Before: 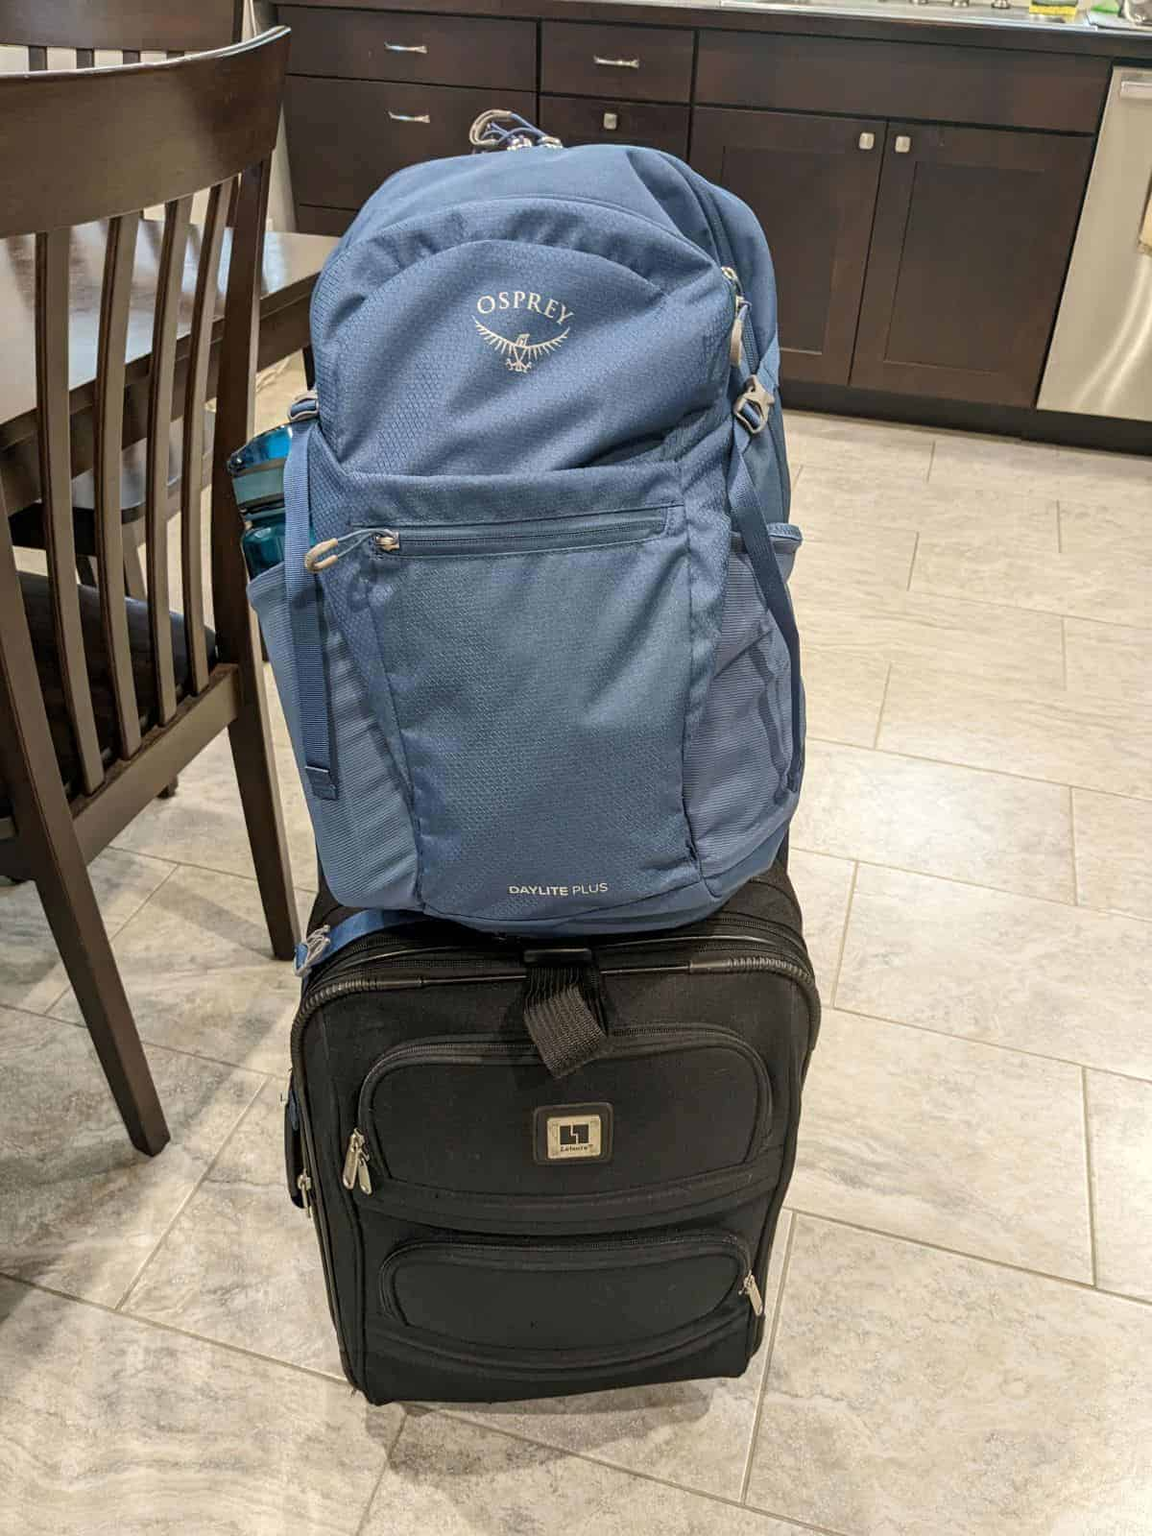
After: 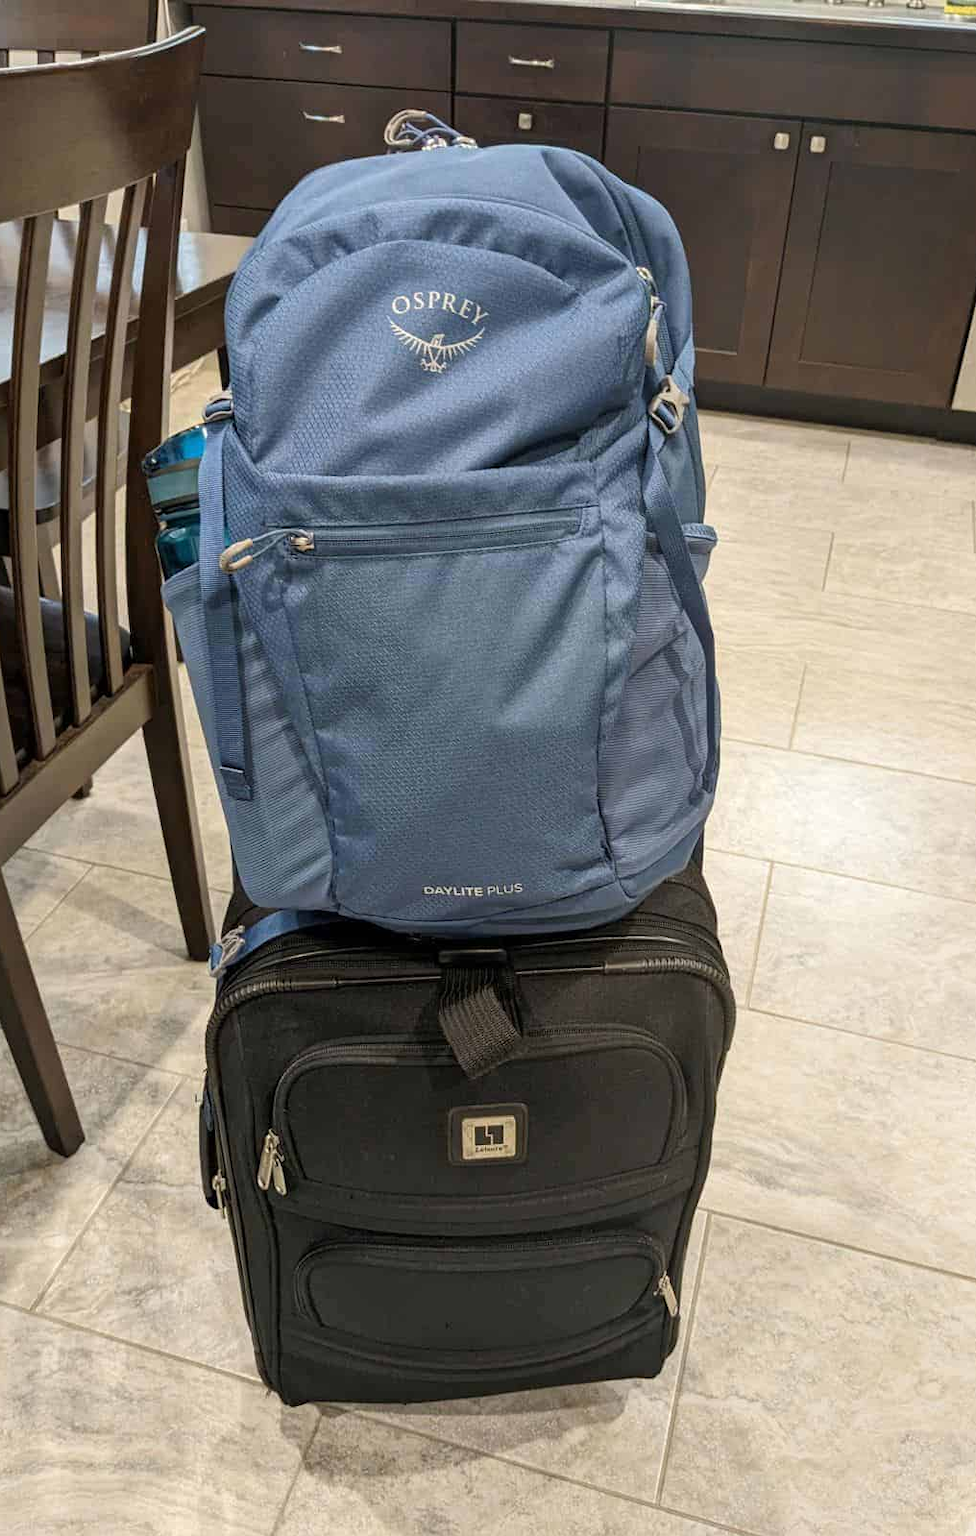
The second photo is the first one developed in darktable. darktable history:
crop: left 7.418%, right 7.831%
